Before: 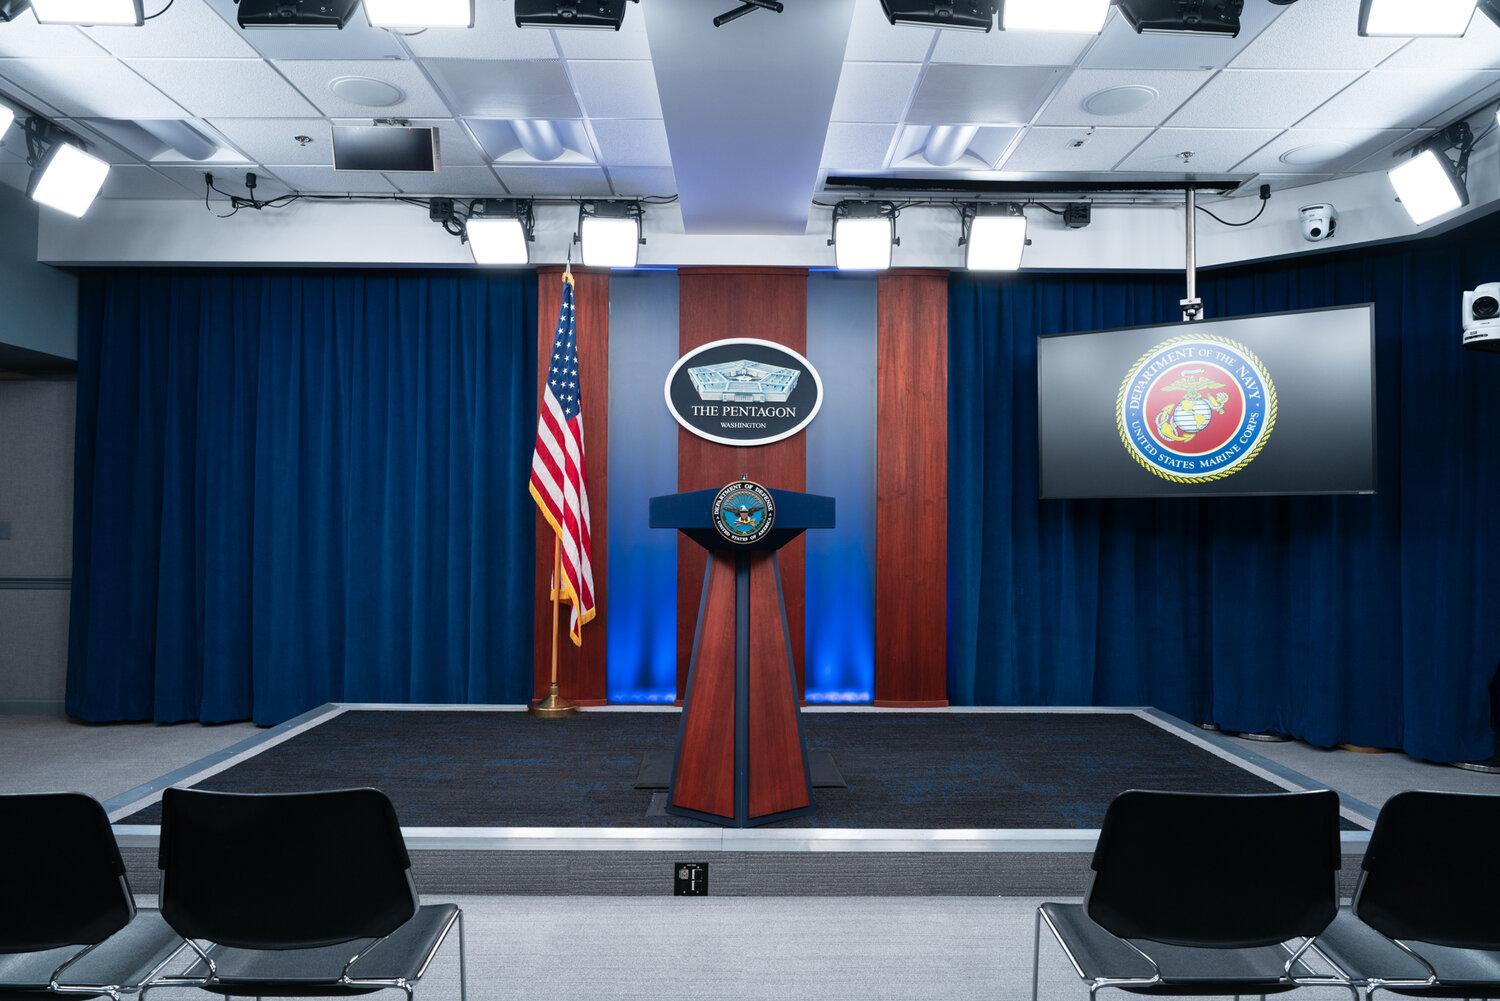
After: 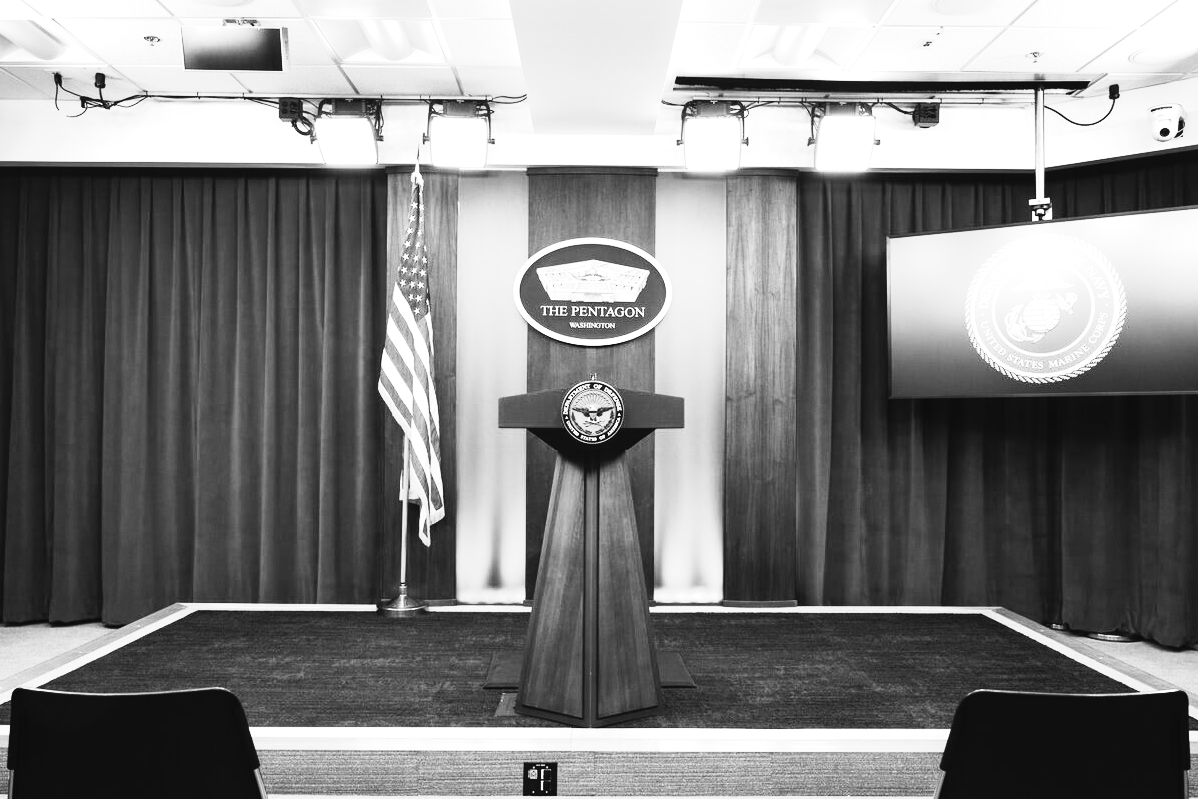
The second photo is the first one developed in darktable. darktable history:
color calibration: output gray [0.21, 0.42, 0.37, 0], gray › normalize channels true, illuminant same as pipeline (D50), adaptation XYZ, x 0.346, y 0.359, gamut compression 0
color balance rgb: perceptual saturation grading › global saturation 35%, perceptual saturation grading › highlights -30%, perceptual saturation grading › shadows 35%, perceptual brilliance grading › global brilliance 3%, perceptual brilliance grading › highlights -3%, perceptual brilliance grading › shadows 3%
crop and rotate: left 10.071%, top 10.071%, right 10.02%, bottom 10.02%
tone curve: curves: ch0 [(0, 0) (0.003, 0.003) (0.011, 0.012) (0.025, 0.027) (0.044, 0.048) (0.069, 0.074) (0.1, 0.117) (0.136, 0.177) (0.177, 0.246) (0.224, 0.324) (0.277, 0.422) (0.335, 0.531) (0.399, 0.633) (0.468, 0.733) (0.543, 0.824) (0.623, 0.895) (0.709, 0.938) (0.801, 0.961) (0.898, 0.98) (1, 1)], preserve colors none
exposure: black level correction -0.005, exposure 0.054 EV, compensate highlight preservation false
tone equalizer: -8 EV -0.75 EV, -7 EV -0.7 EV, -6 EV -0.6 EV, -5 EV -0.4 EV, -3 EV 0.4 EV, -2 EV 0.6 EV, -1 EV 0.7 EV, +0 EV 0.75 EV, edges refinement/feathering 500, mask exposure compensation -1.57 EV, preserve details no
